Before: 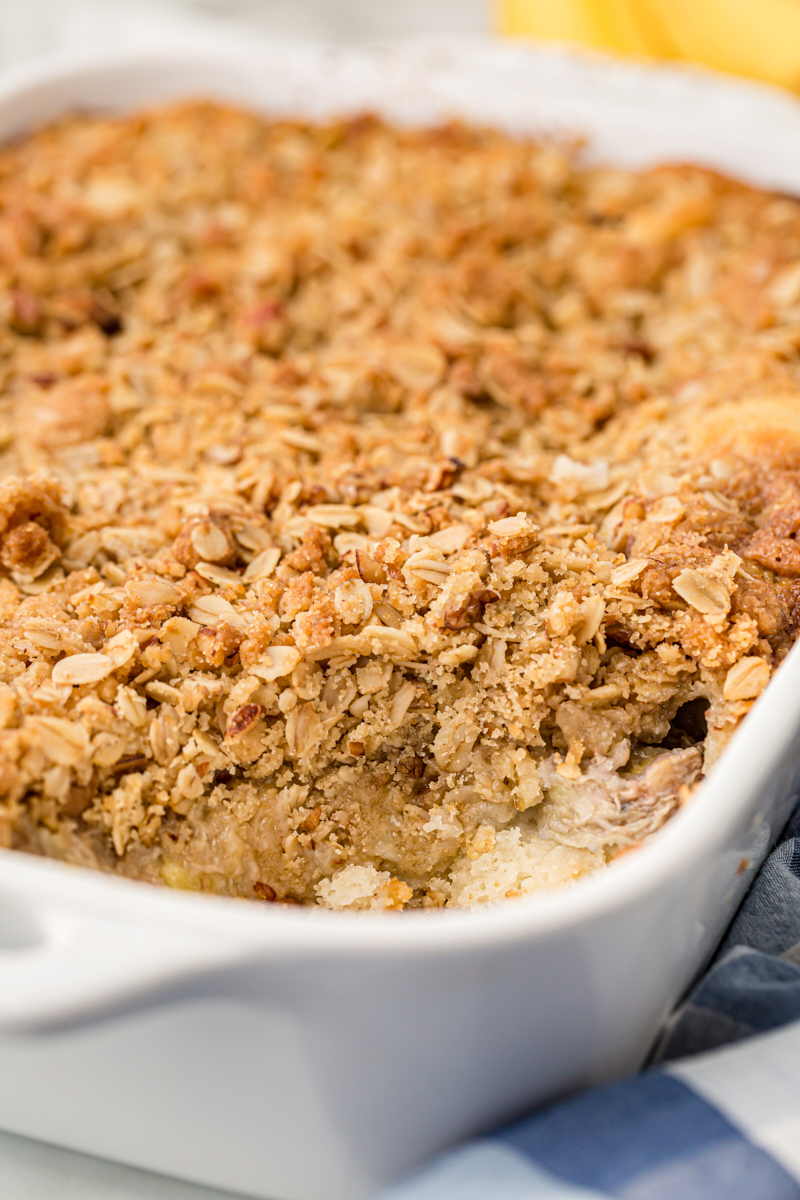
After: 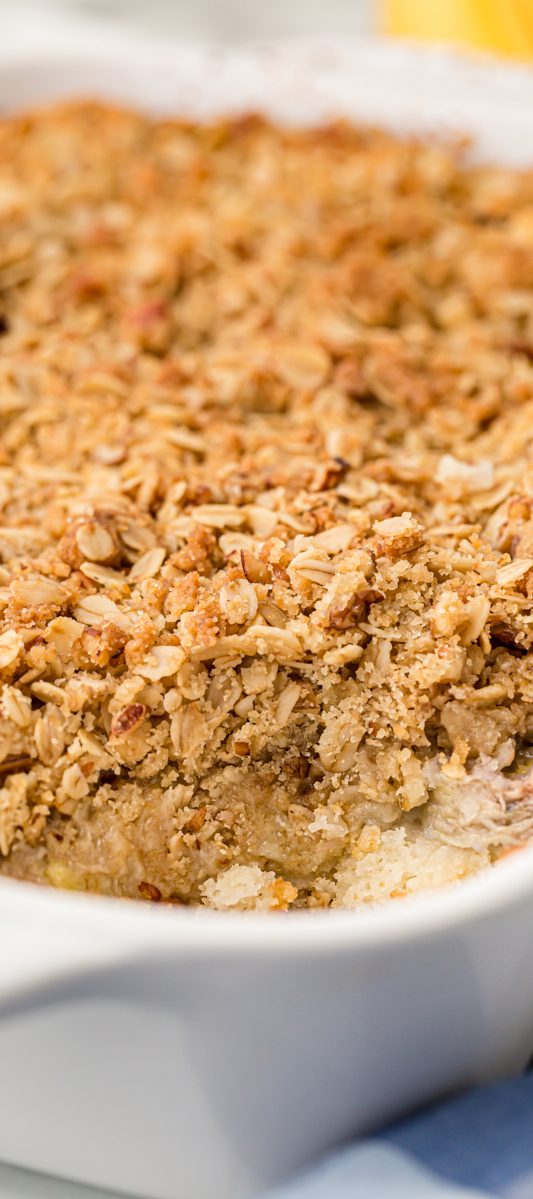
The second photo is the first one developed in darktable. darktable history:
crop and rotate: left 14.42%, right 18.903%
